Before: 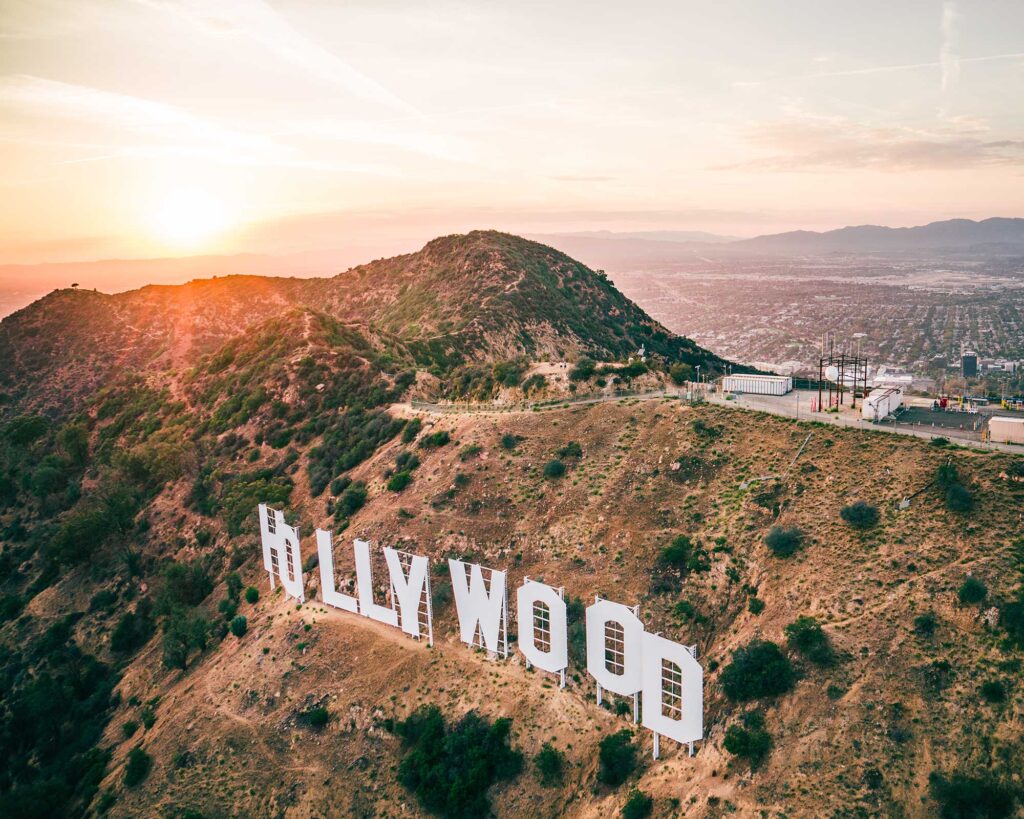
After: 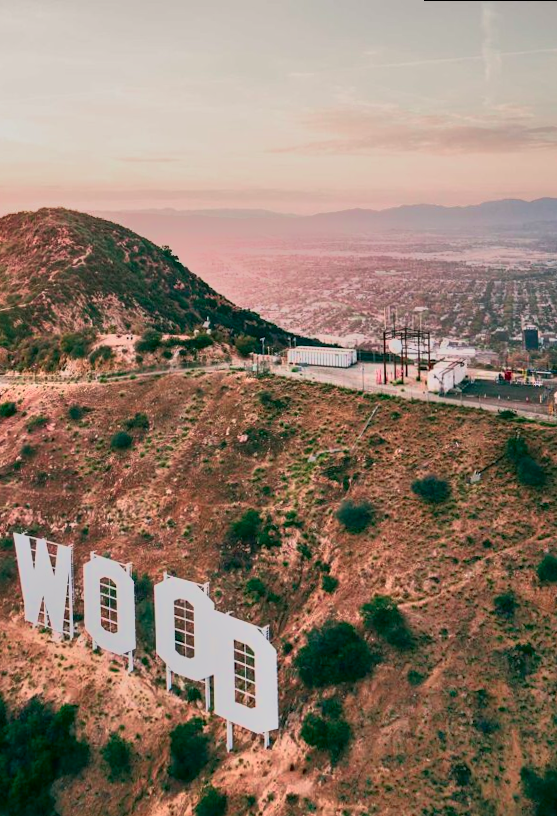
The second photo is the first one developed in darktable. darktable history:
tone curve: curves: ch0 [(0, 0) (0.059, 0.027) (0.162, 0.125) (0.304, 0.279) (0.547, 0.532) (0.828, 0.815) (1, 0.983)]; ch1 [(0, 0) (0.23, 0.166) (0.34, 0.298) (0.371, 0.334) (0.435, 0.408) (0.477, 0.469) (0.499, 0.498) (0.529, 0.544) (0.559, 0.587) (0.743, 0.798) (1, 1)]; ch2 [(0, 0) (0.431, 0.414) (0.498, 0.503) (0.524, 0.531) (0.568, 0.567) (0.6, 0.597) (0.643, 0.631) (0.74, 0.721) (1, 1)], color space Lab, independent channels, preserve colors none
crop: left 41.402%
rotate and perspective: rotation 0.215°, lens shift (vertical) -0.139, crop left 0.069, crop right 0.939, crop top 0.002, crop bottom 0.996
tone equalizer: -7 EV -0.63 EV, -6 EV 1 EV, -5 EV -0.45 EV, -4 EV 0.43 EV, -3 EV 0.41 EV, -2 EV 0.15 EV, -1 EV -0.15 EV, +0 EV -0.39 EV, smoothing diameter 25%, edges refinement/feathering 10, preserve details guided filter
